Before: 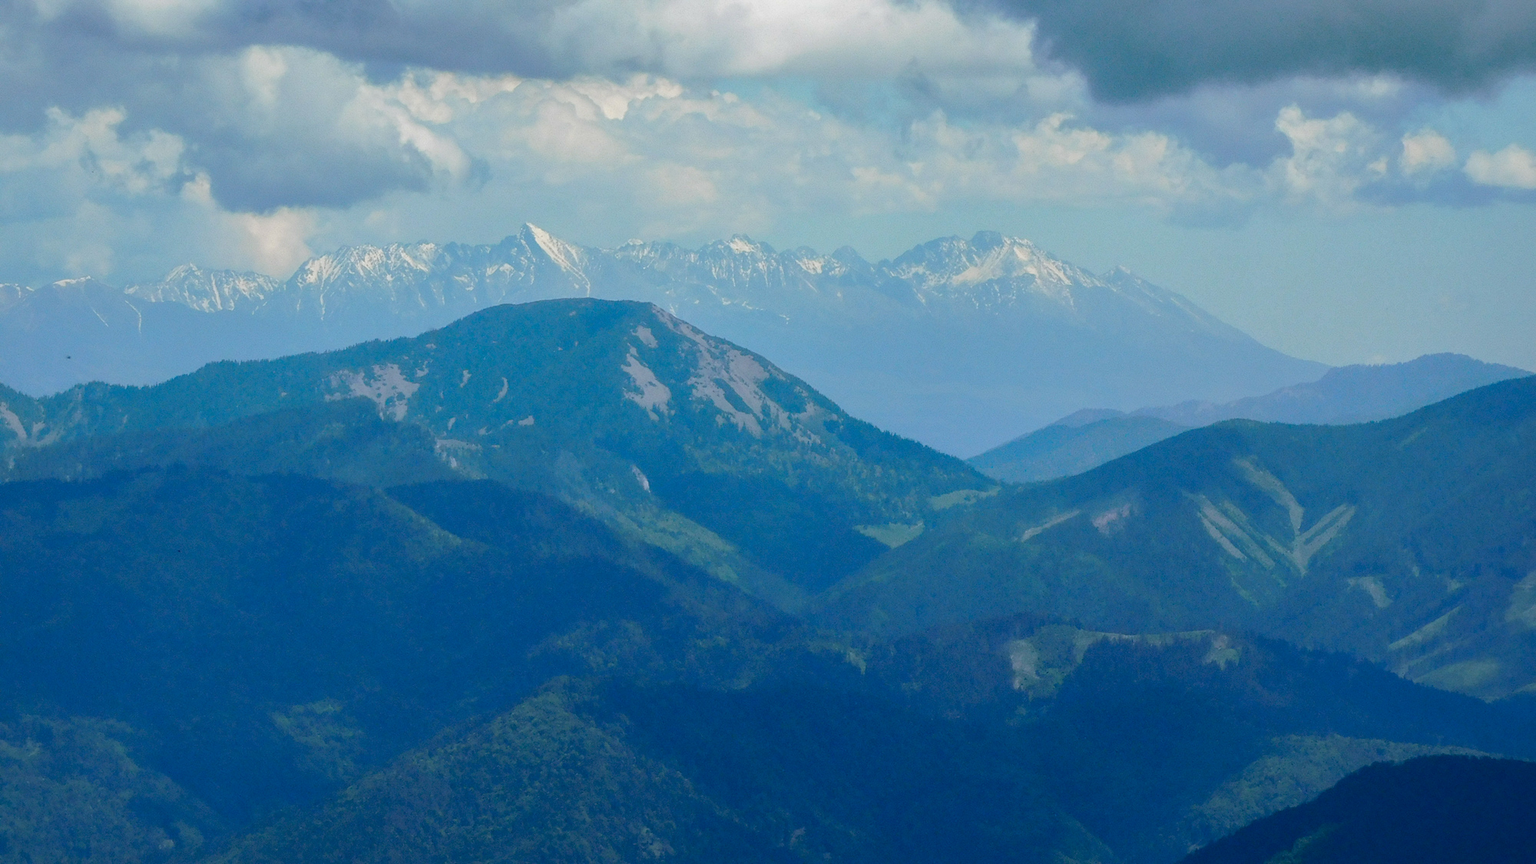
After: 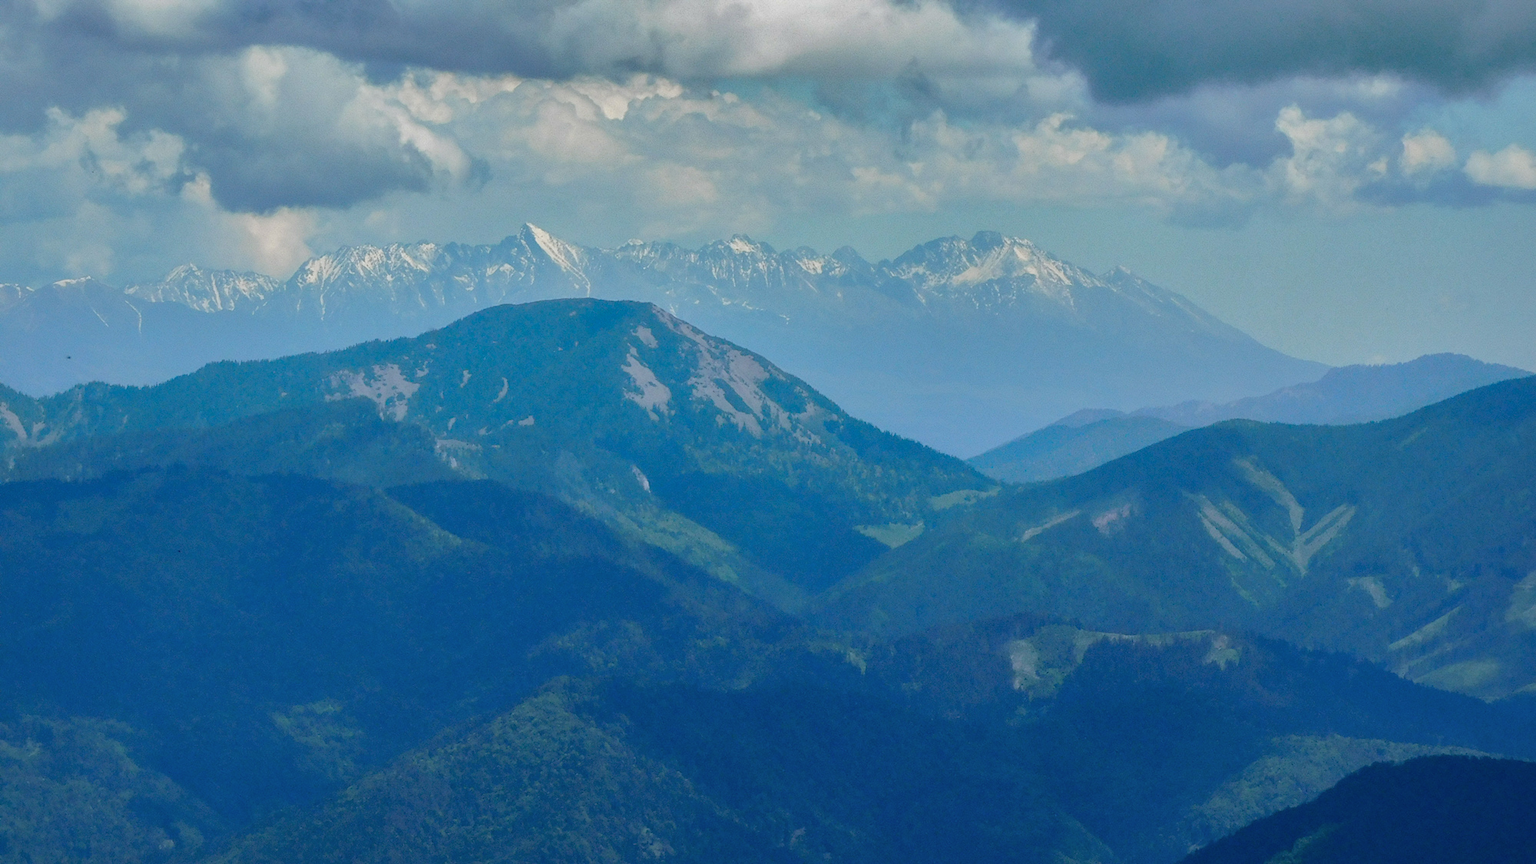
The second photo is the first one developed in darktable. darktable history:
shadows and highlights: shadows 30.72, highlights -62.4, soften with gaussian
